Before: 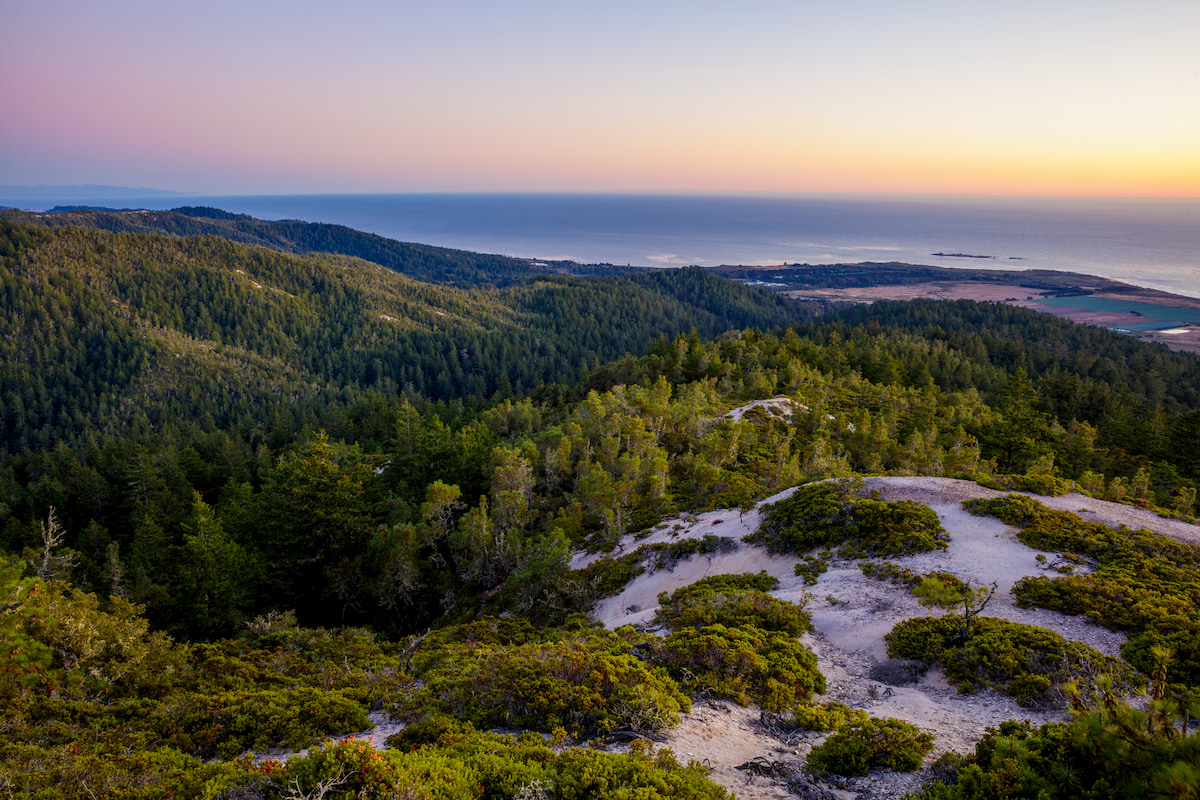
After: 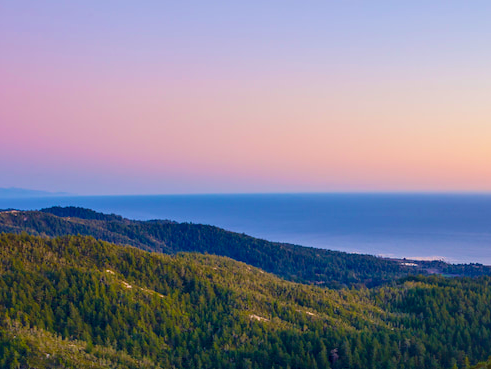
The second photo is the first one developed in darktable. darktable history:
color balance rgb: perceptual saturation grading › global saturation 0.938%, global vibrance 45.592%
velvia: on, module defaults
shadows and highlights: shadows 61.48, white point adjustment 0.504, highlights -33.98, compress 84.18%
crop and rotate: left 10.838%, top 0.066%, right 48.19%, bottom 53.753%
